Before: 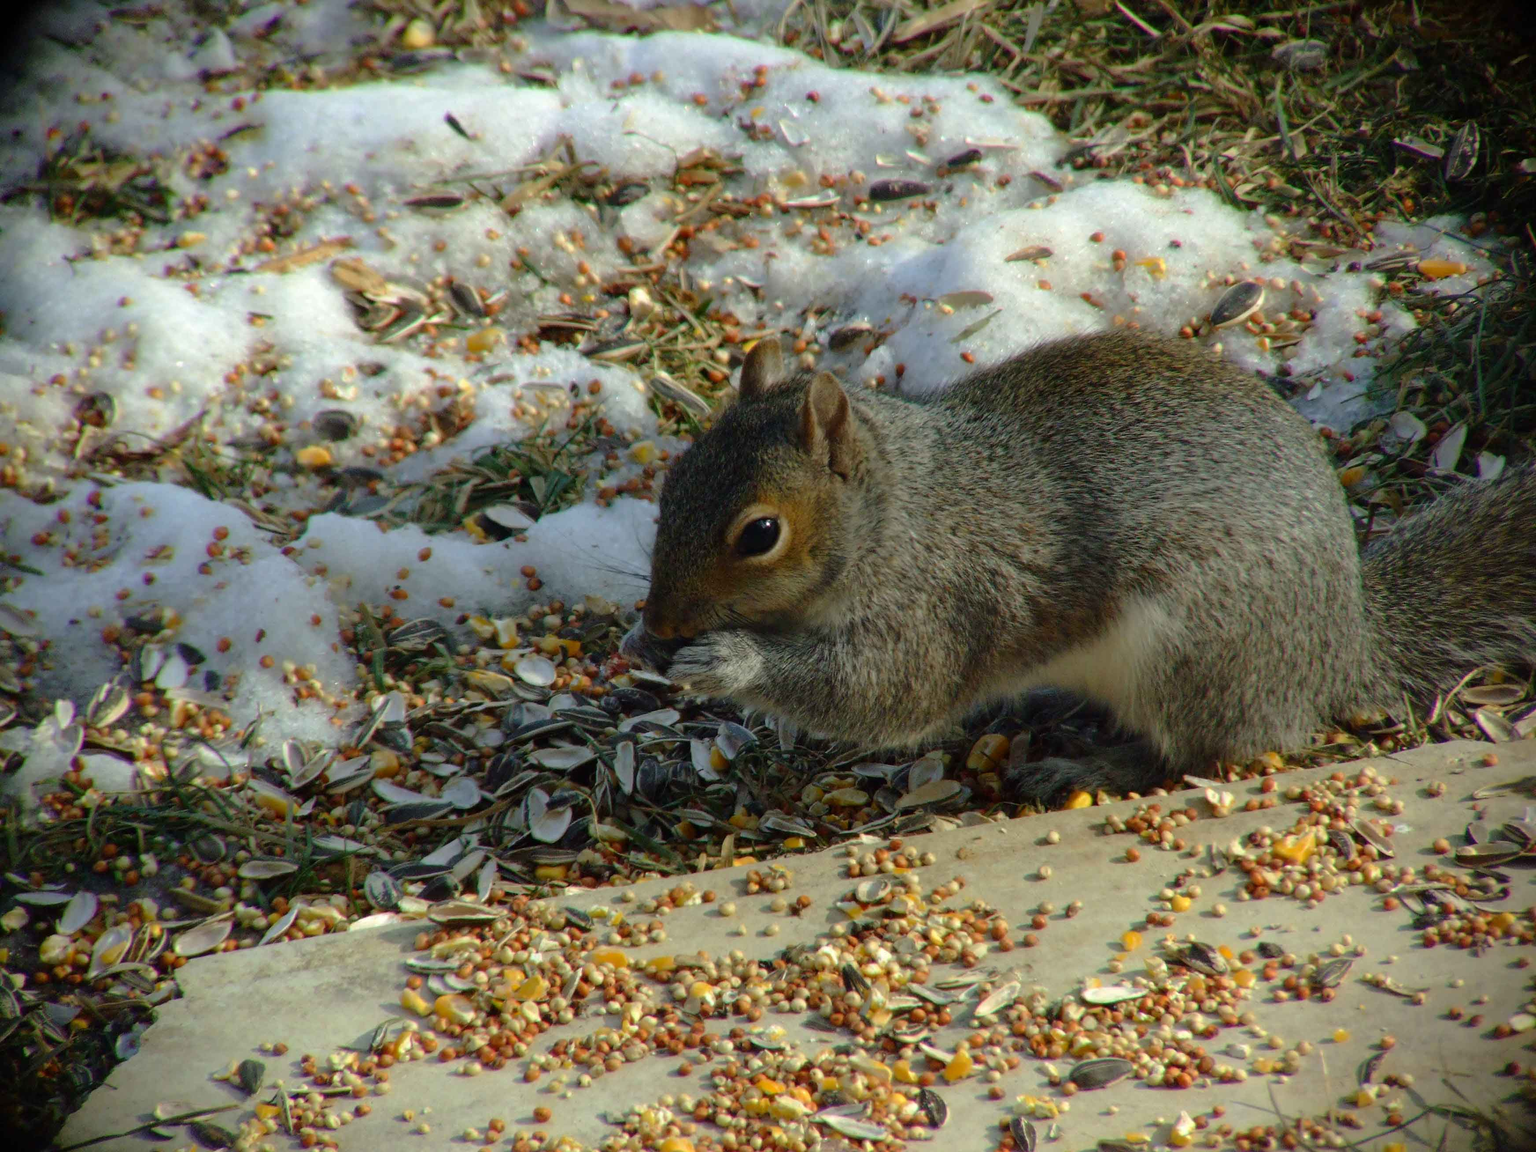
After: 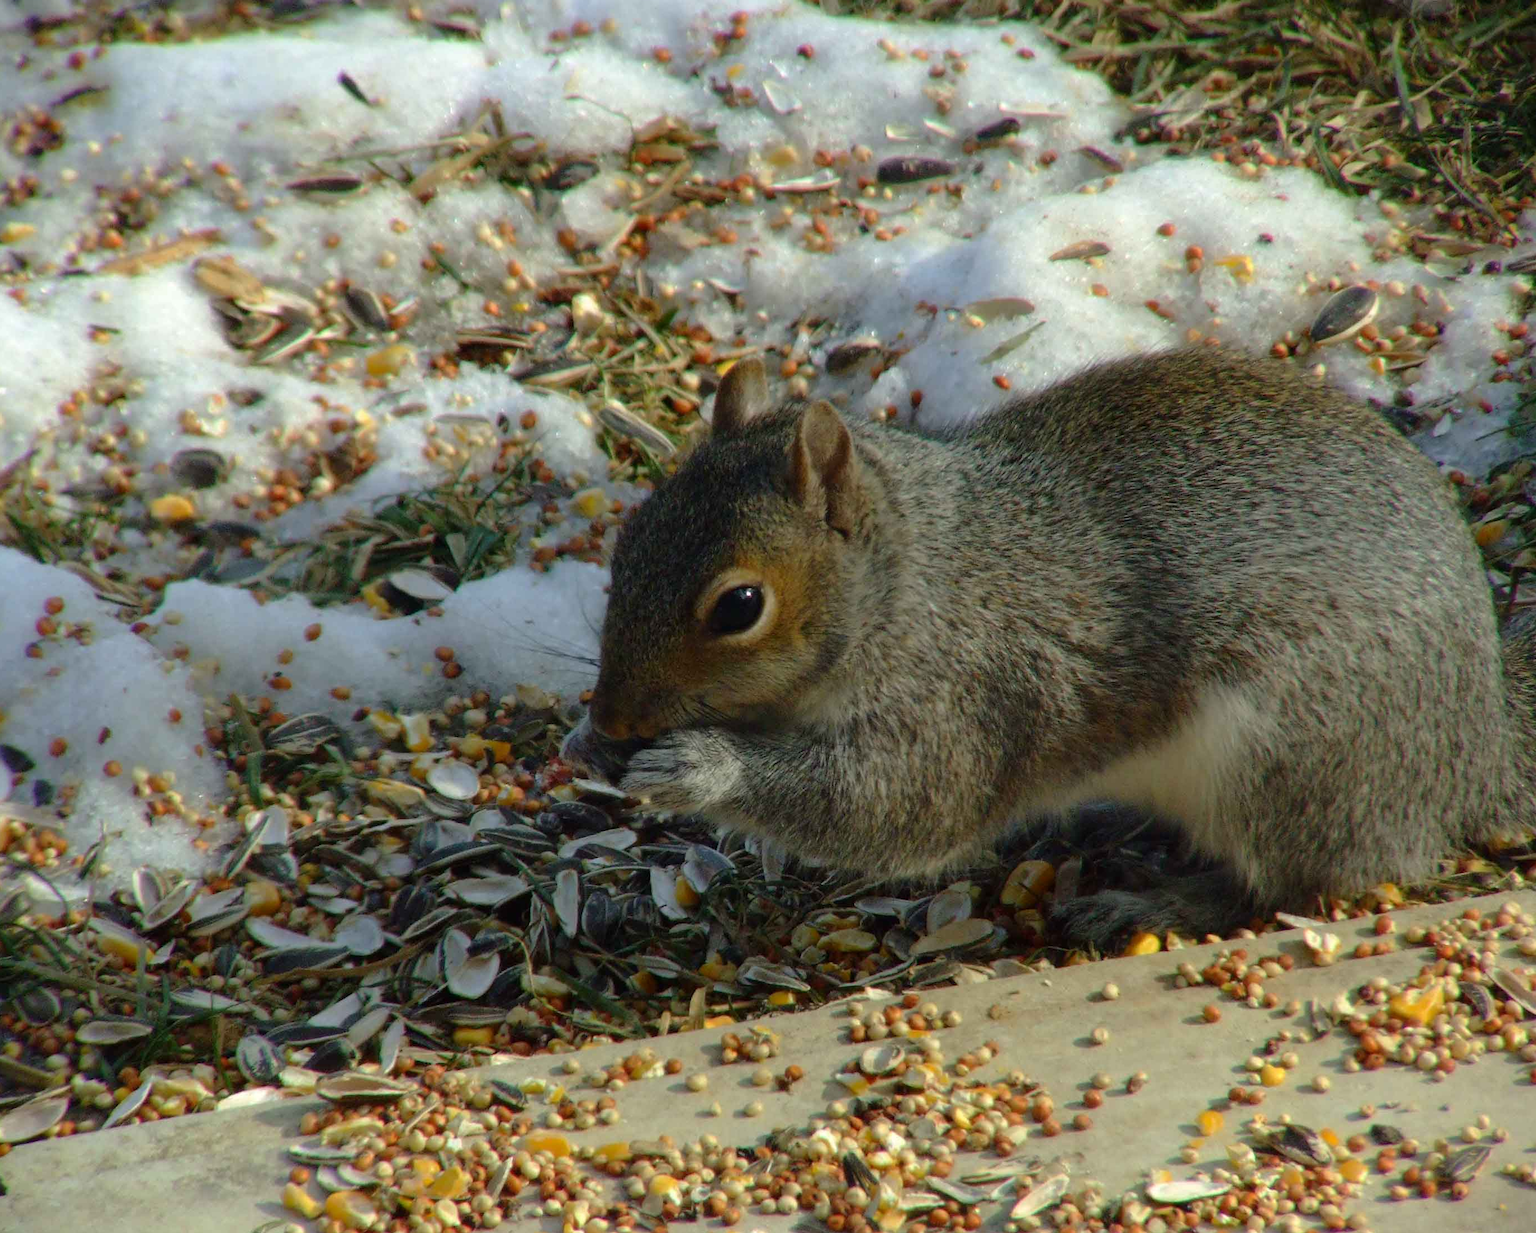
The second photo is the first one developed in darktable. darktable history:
crop: left 11.636%, top 4.911%, right 9.571%, bottom 10.736%
